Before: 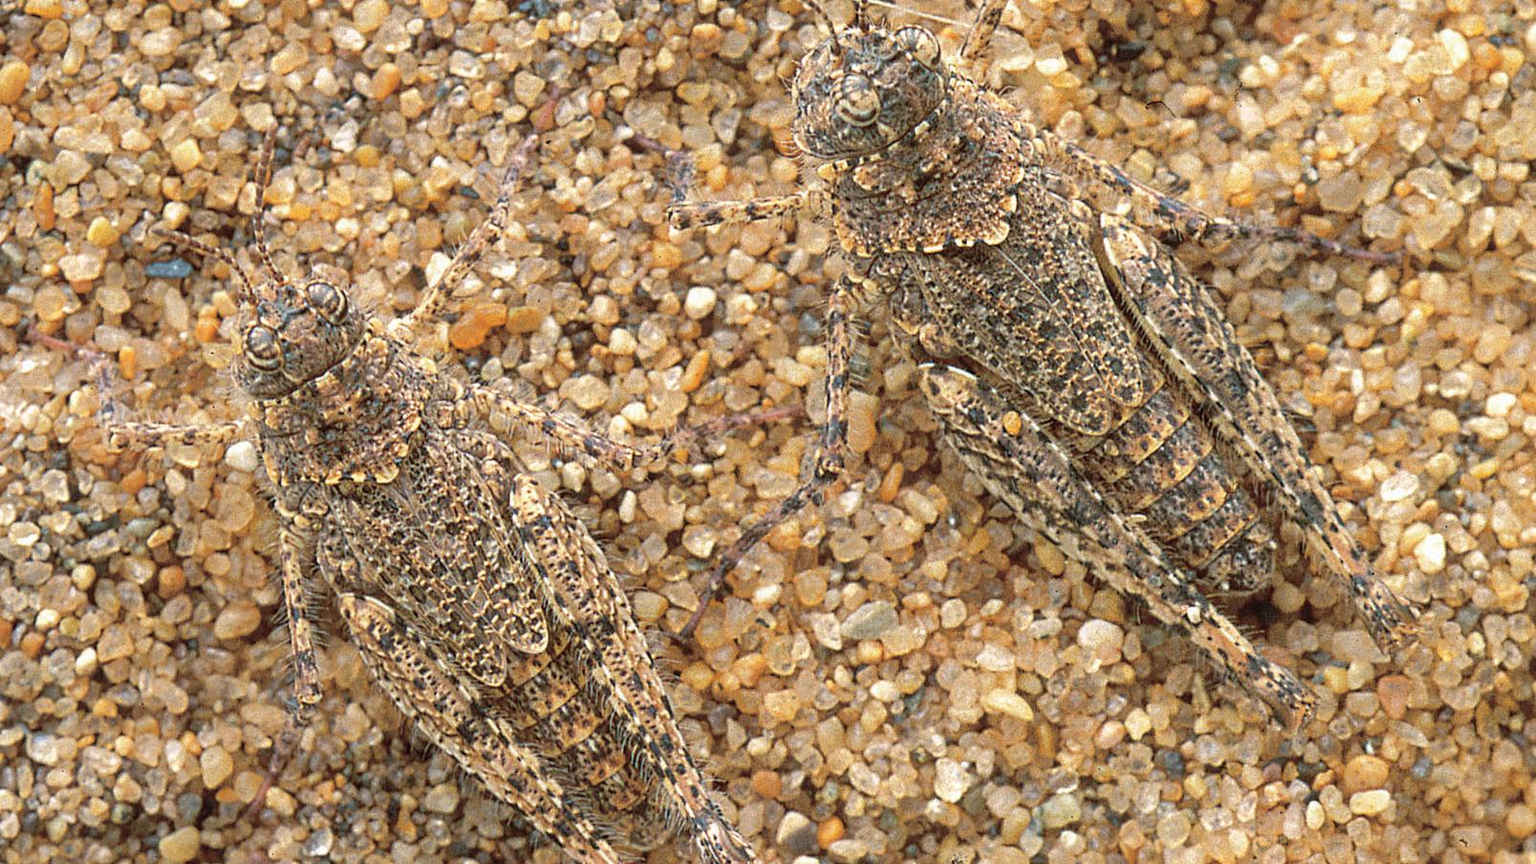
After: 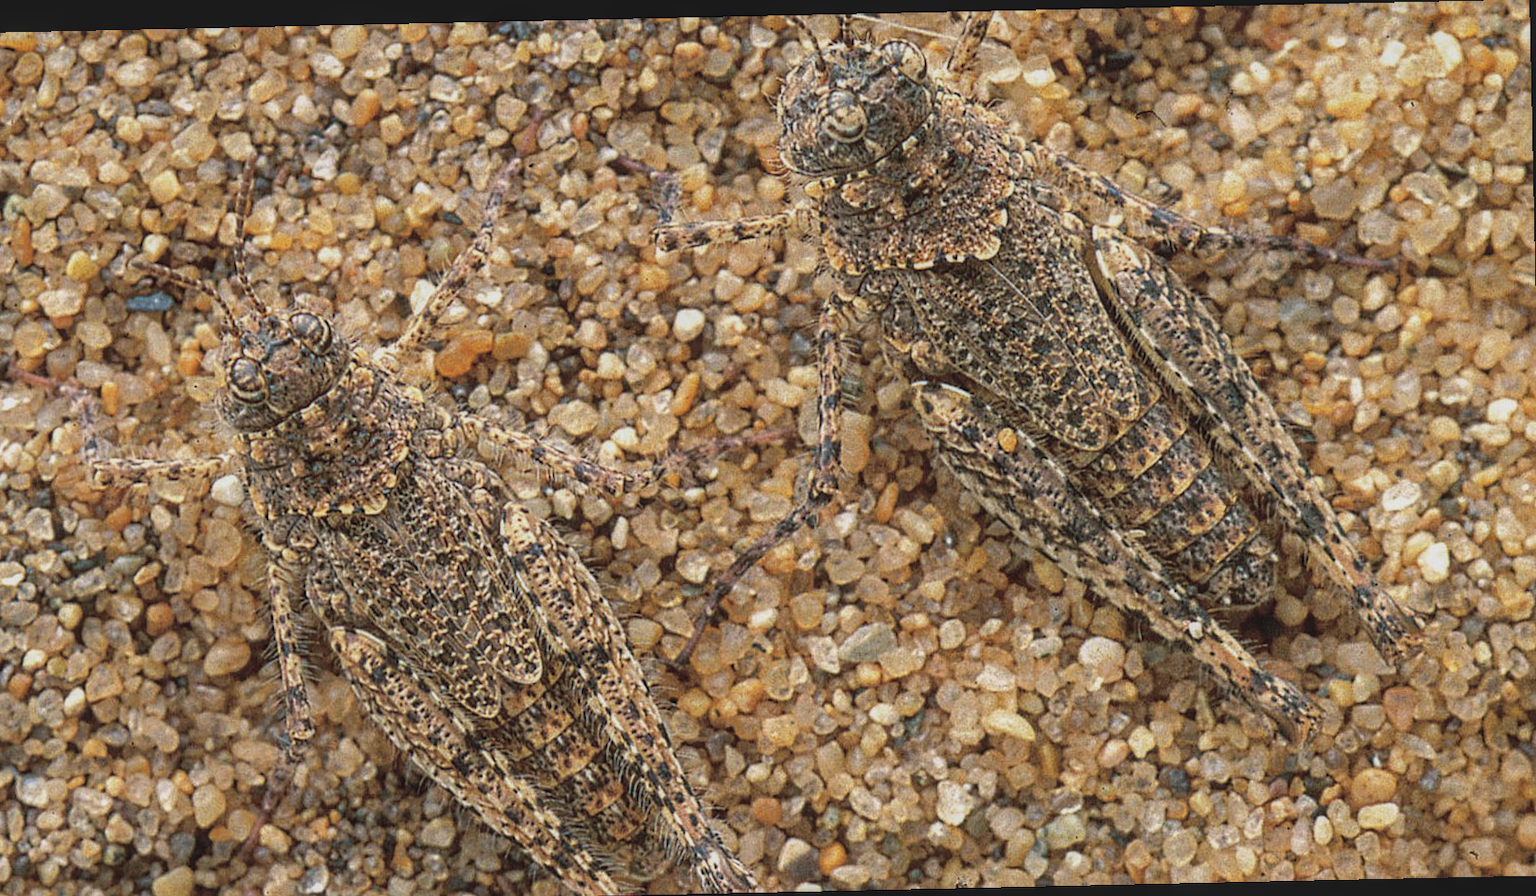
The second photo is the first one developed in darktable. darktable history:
exposure: black level correction -0.015, exposure -0.5 EV, compensate highlight preservation false
crop and rotate: left 1.774%, right 0.633%, bottom 1.28%
rotate and perspective: rotation -1.24°, automatic cropping off
local contrast: on, module defaults
